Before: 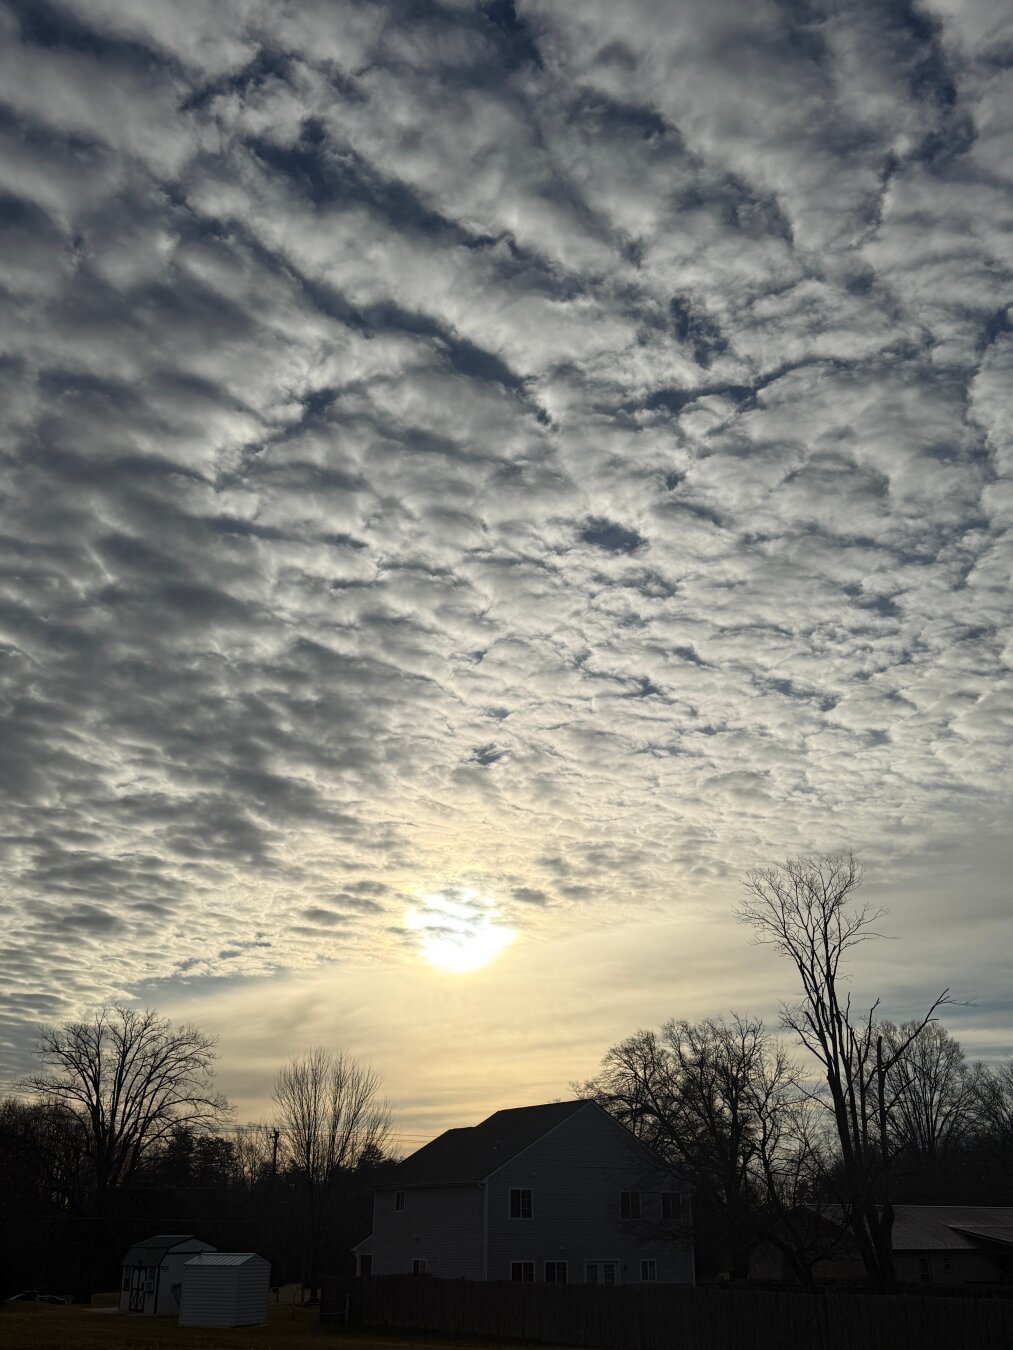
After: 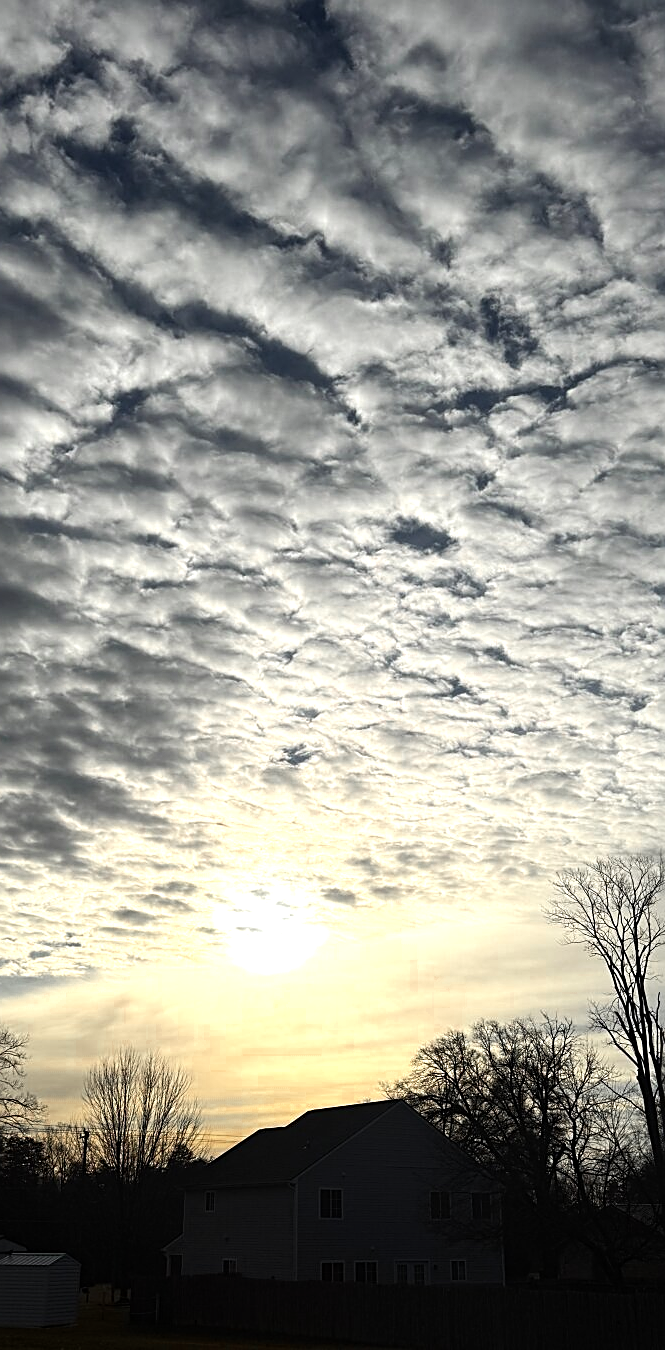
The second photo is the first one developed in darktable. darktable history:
tone equalizer: -8 EV -0.725 EV, -7 EV -0.715 EV, -6 EV -0.635 EV, -5 EV -0.364 EV, -3 EV 0.389 EV, -2 EV 0.6 EV, -1 EV 0.691 EV, +0 EV 0.722 EV, edges refinement/feathering 500, mask exposure compensation -1.57 EV, preserve details no
sharpen: on, module defaults
color zones: curves: ch0 [(0.11, 0.396) (0.195, 0.36) (0.25, 0.5) (0.303, 0.412) (0.357, 0.544) (0.75, 0.5) (0.967, 0.328)]; ch1 [(0, 0.468) (0.112, 0.512) (0.202, 0.6) (0.25, 0.5) (0.307, 0.352) (0.357, 0.544) (0.75, 0.5) (0.963, 0.524)]
crop and rotate: left 18.831%, right 15.494%
